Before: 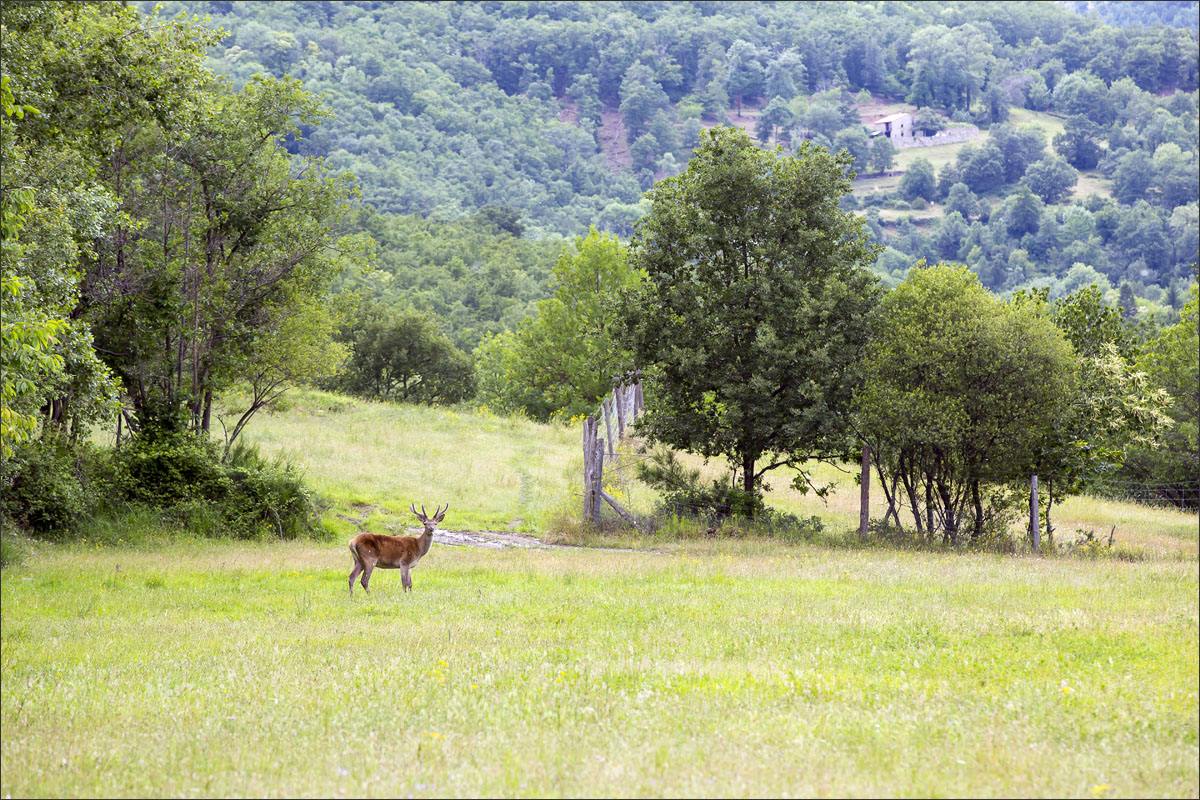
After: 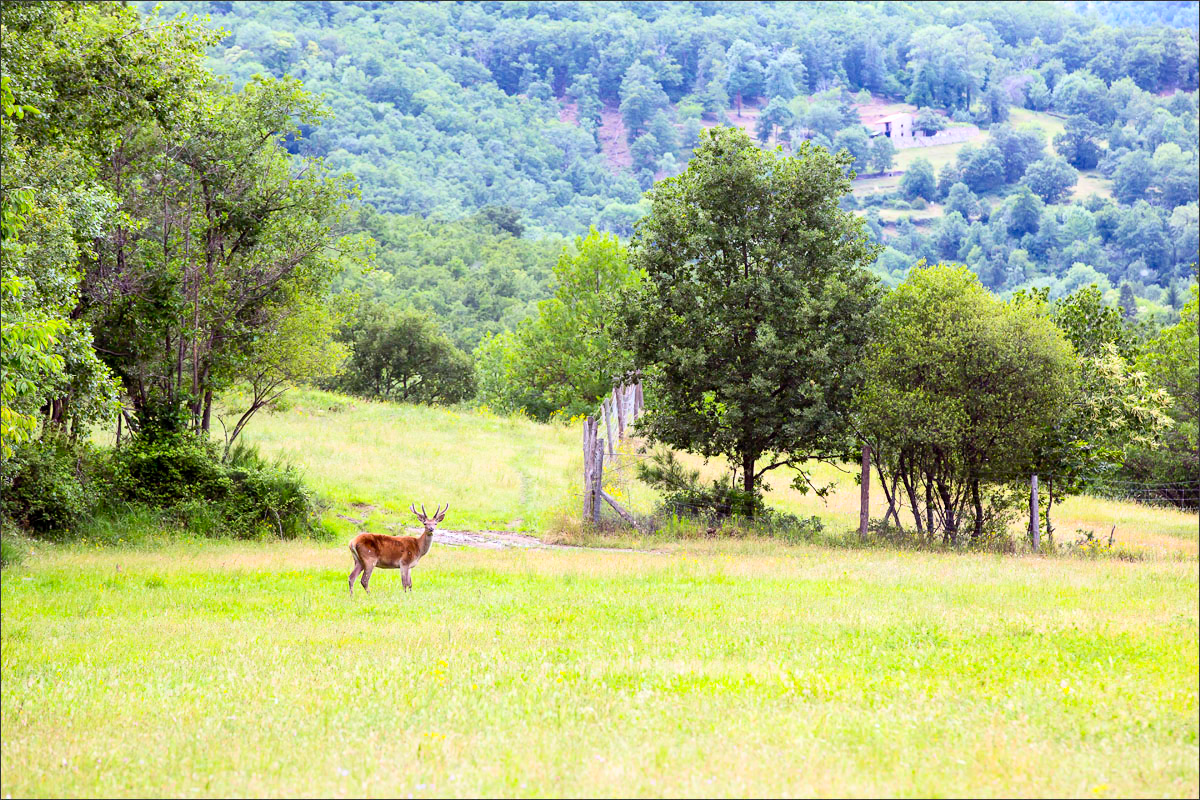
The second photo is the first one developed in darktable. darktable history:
contrast brightness saturation: contrast 0.202, brightness 0.156, saturation 0.228
